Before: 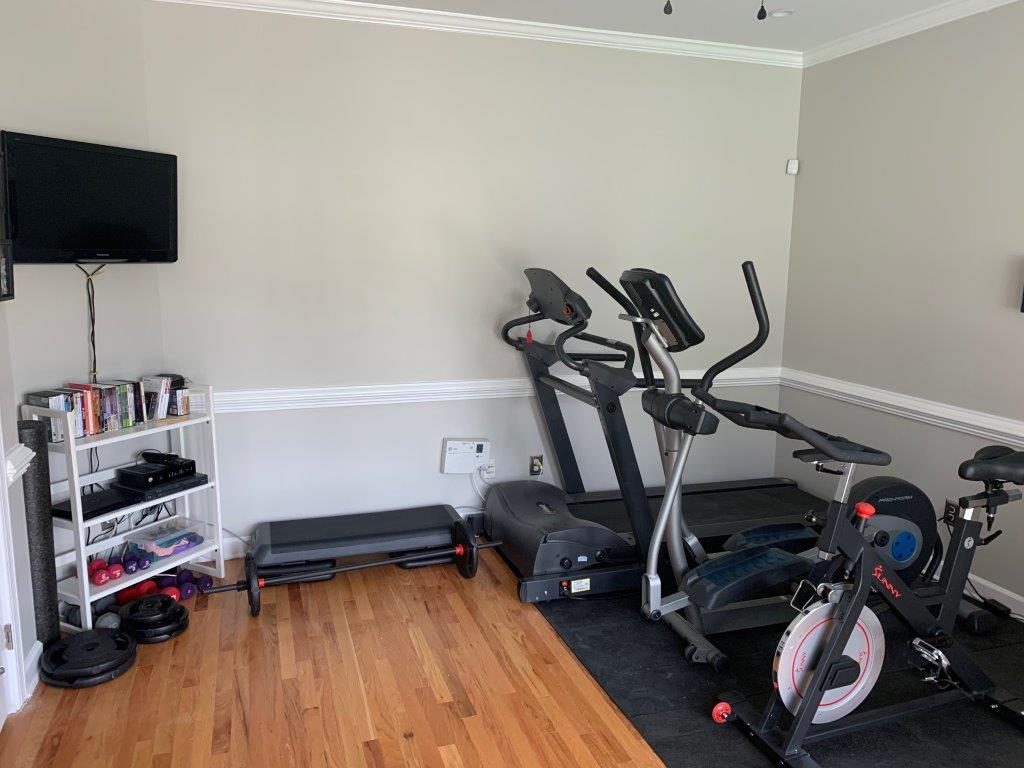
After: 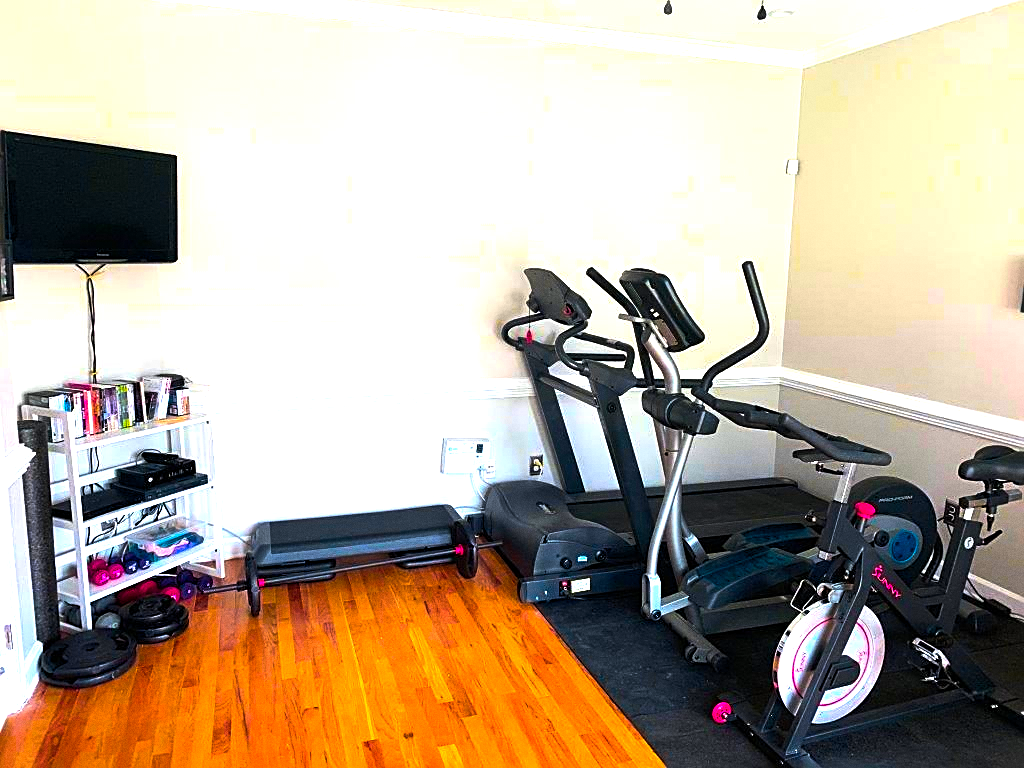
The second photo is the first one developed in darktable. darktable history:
sharpen: on, module defaults
color balance rgb: linear chroma grading › highlights 100%, linear chroma grading › global chroma 23.41%, perceptual saturation grading › global saturation 35.38%, hue shift -10.68°, perceptual brilliance grading › highlights 47.25%, perceptual brilliance grading › mid-tones 22.2%, perceptual brilliance grading › shadows -5.93%
grain: coarseness 7.08 ISO, strength 21.67%, mid-tones bias 59.58%
